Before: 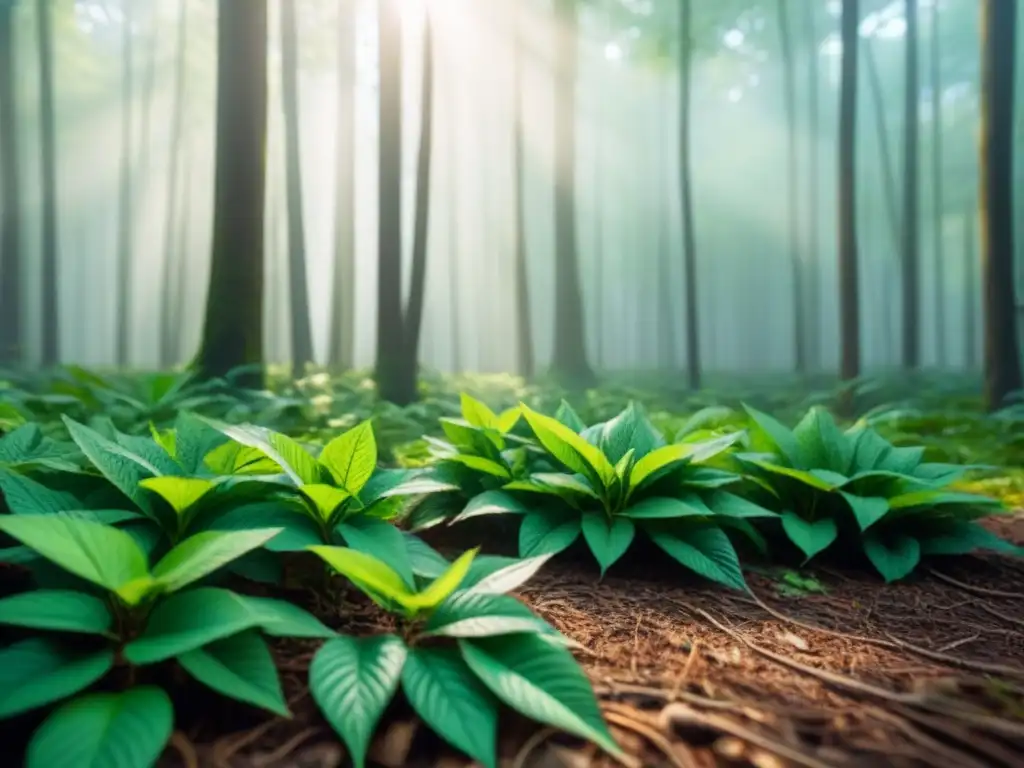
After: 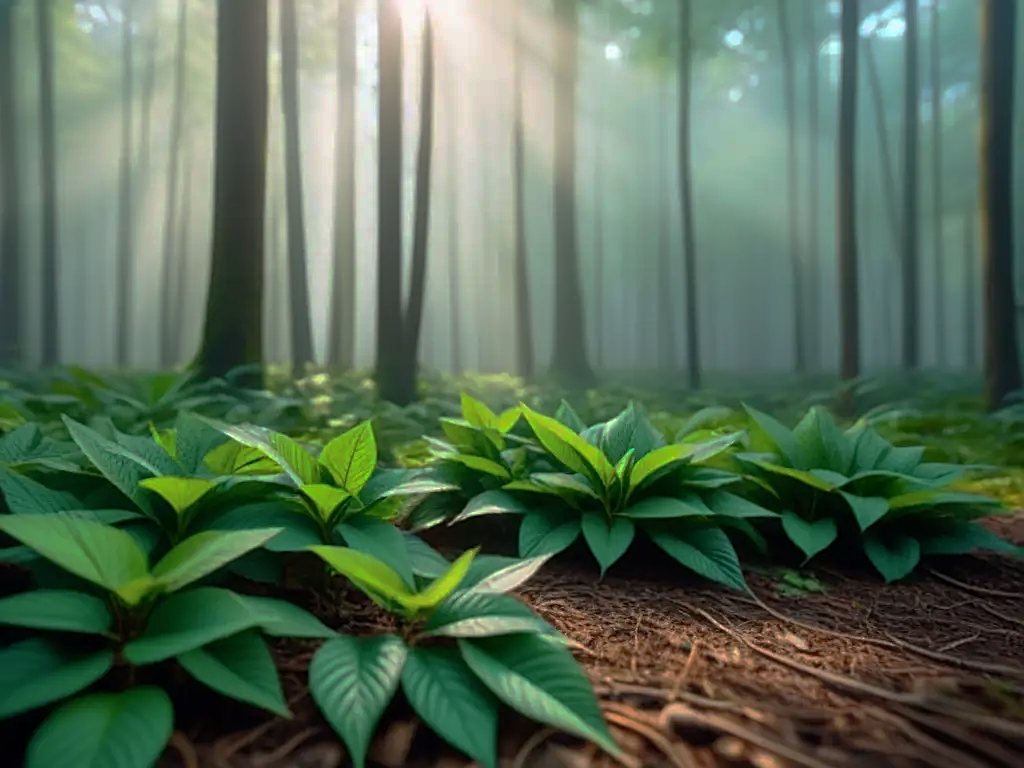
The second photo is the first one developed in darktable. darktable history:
sharpen: on, module defaults
base curve: curves: ch0 [(0, 0) (0.826, 0.587) (1, 1)], preserve colors none
